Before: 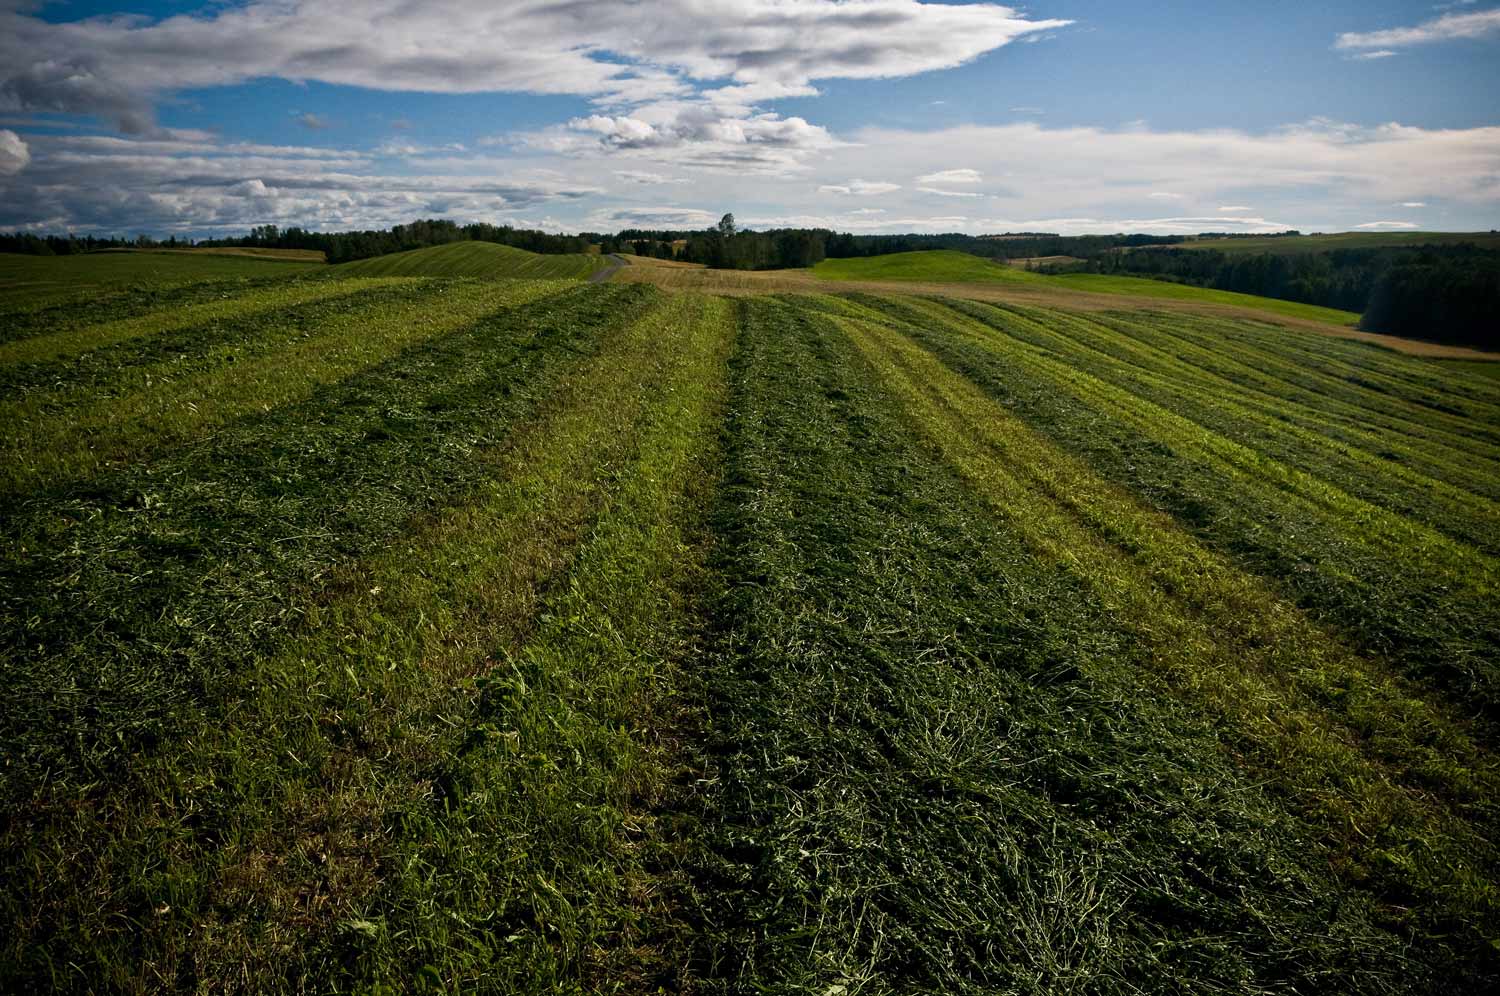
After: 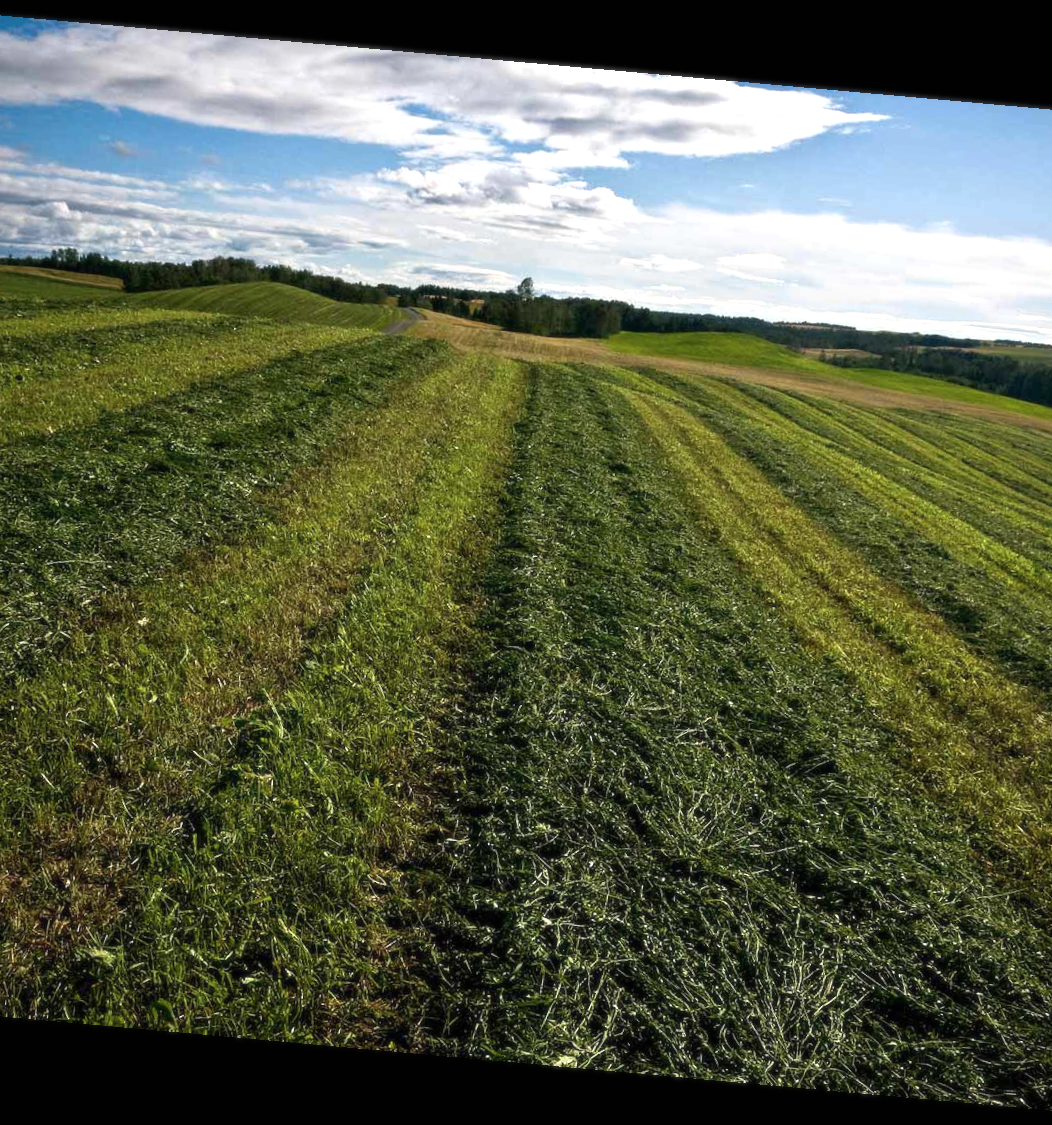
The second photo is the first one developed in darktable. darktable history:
exposure: black level correction 0, exposure 0.7 EV, compensate exposure bias true, compensate highlight preservation false
crop: left 16.899%, right 16.556%
soften: size 10%, saturation 50%, brightness 0.2 EV, mix 10%
rotate and perspective: rotation 5.12°, automatic cropping off
